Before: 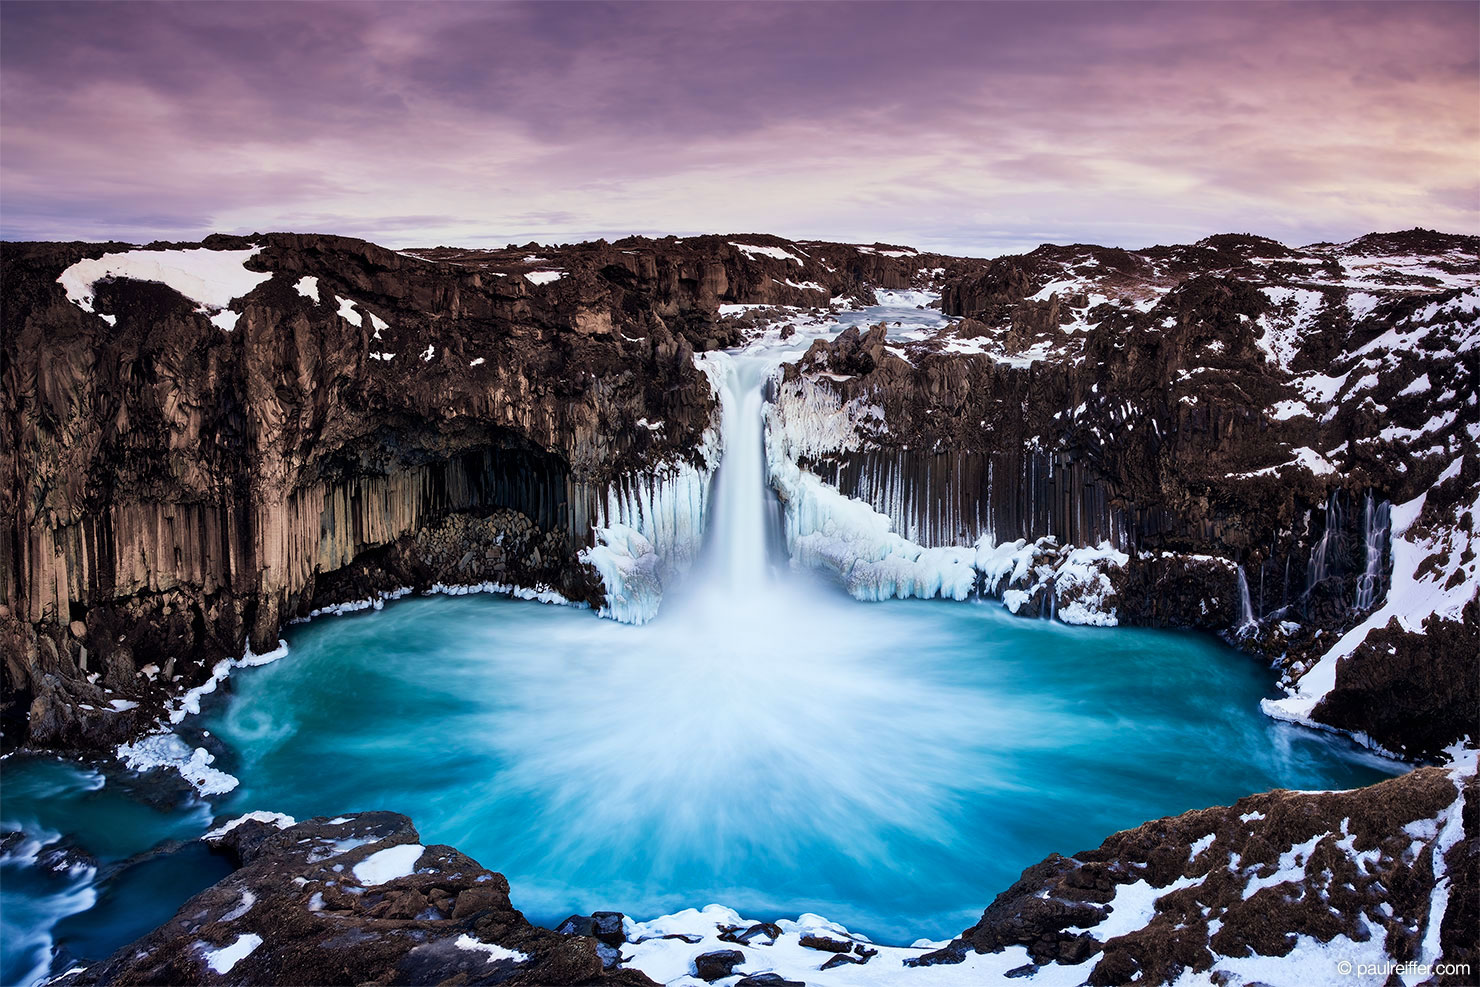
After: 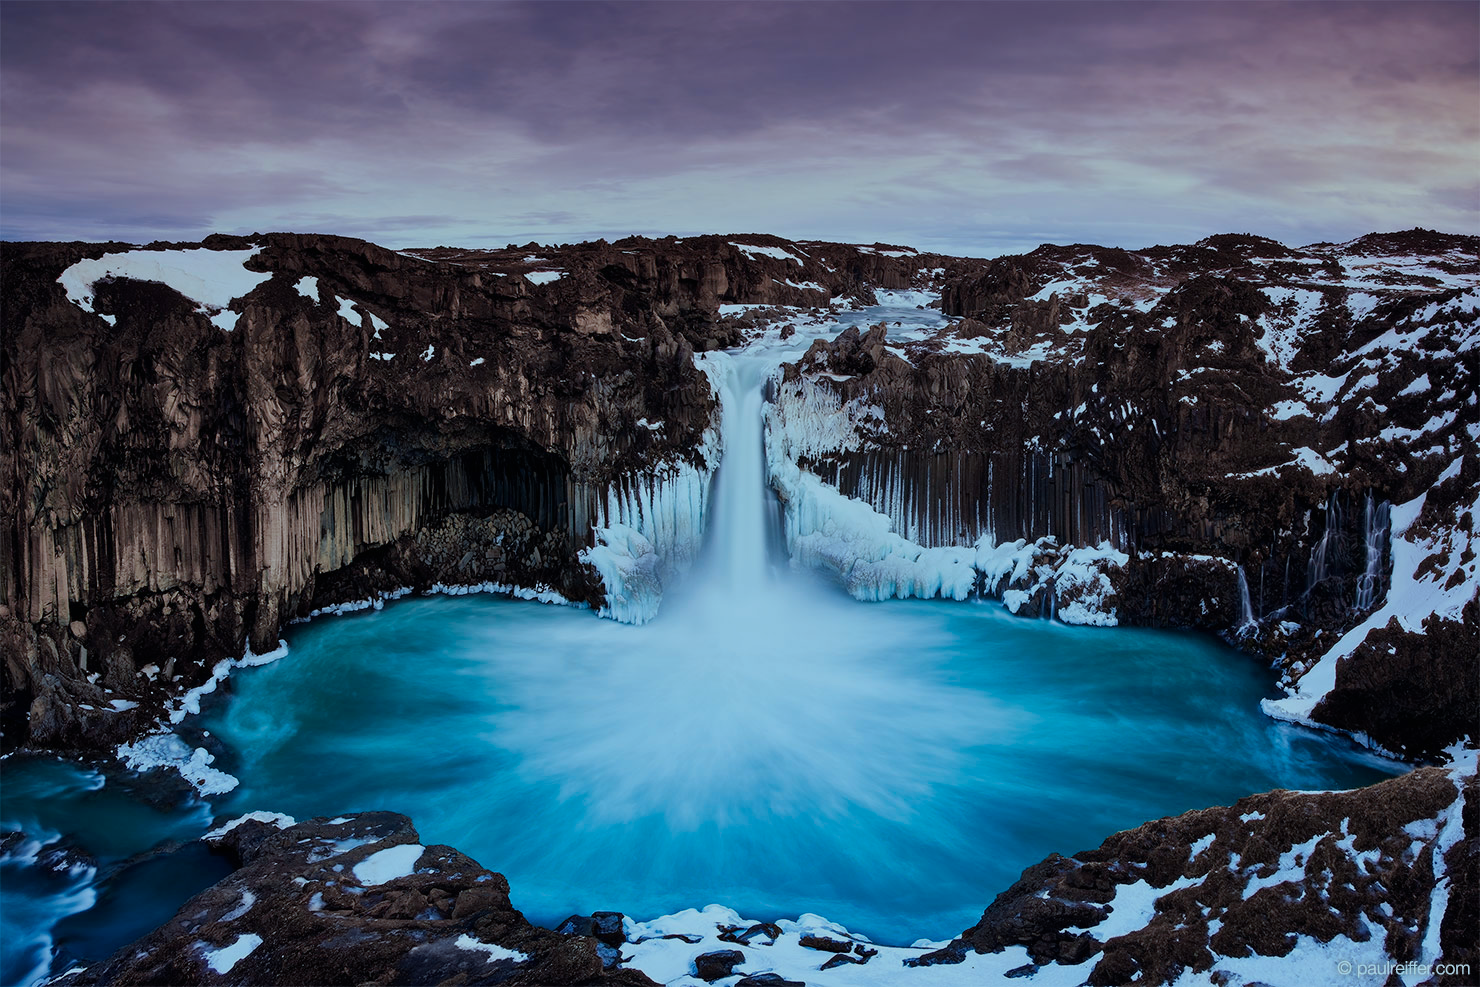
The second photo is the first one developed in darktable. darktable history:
color correction: highlights a* -12.09, highlights b* -15.46
exposure: black level correction 0, exposure -0.723 EV, compensate highlight preservation false
